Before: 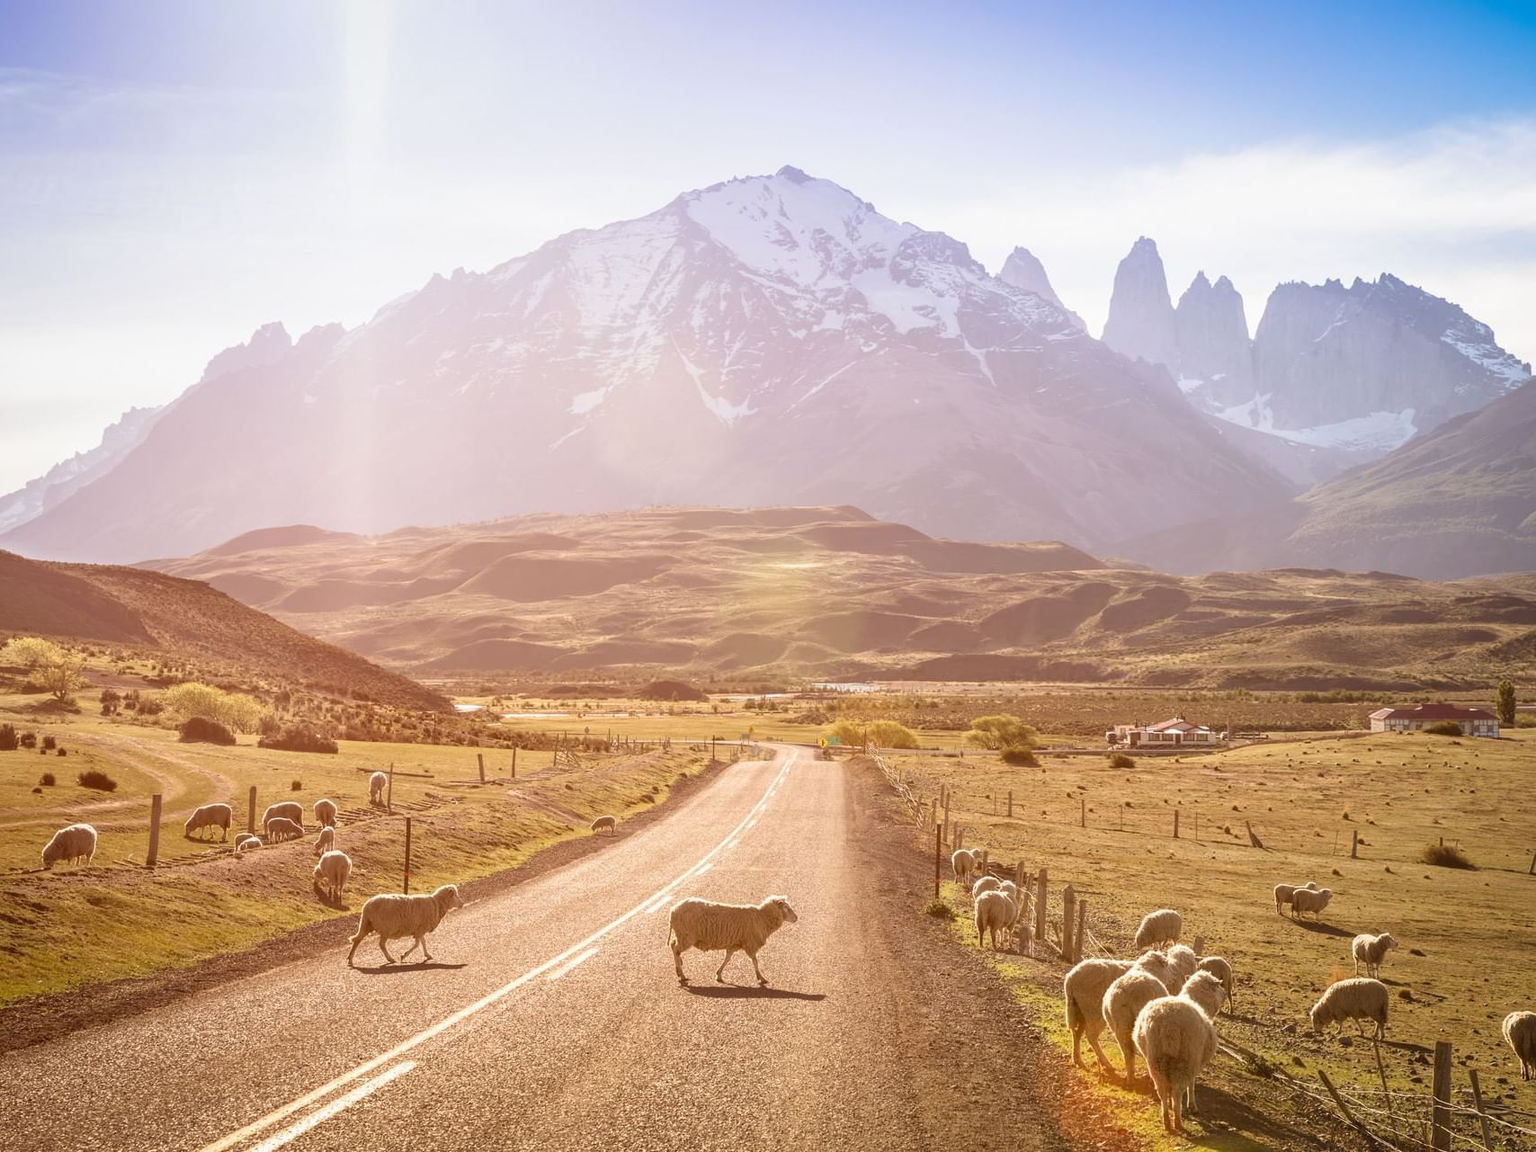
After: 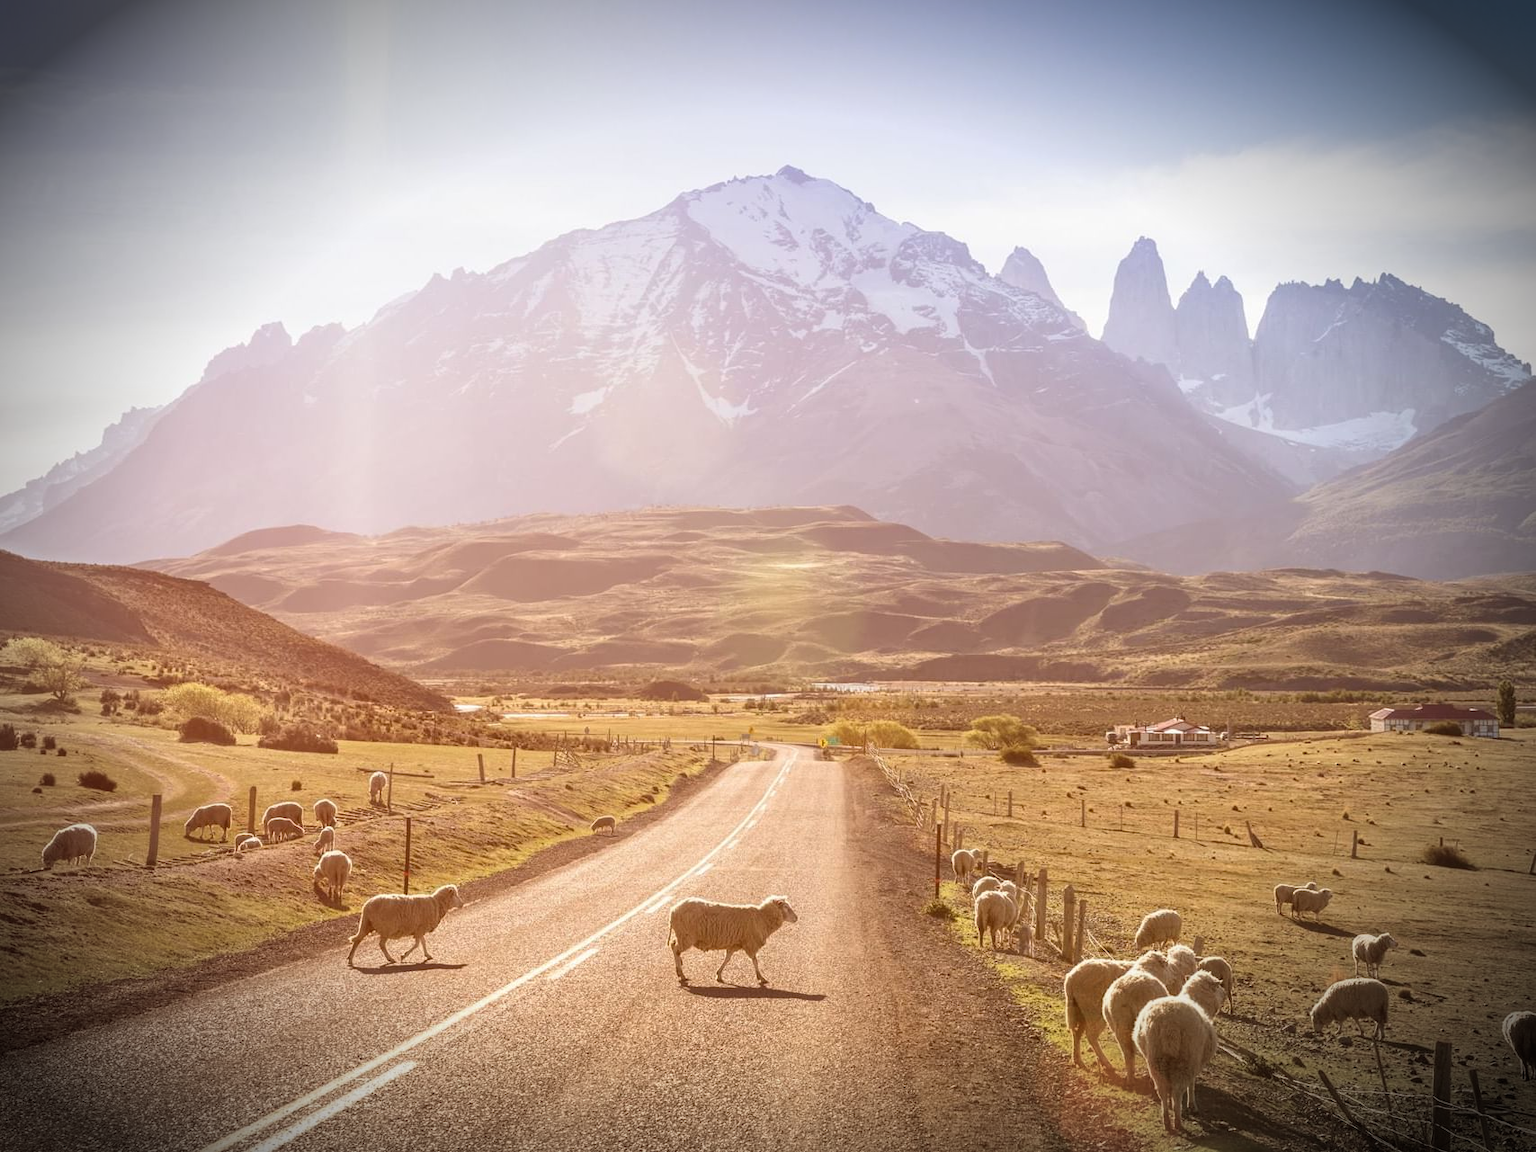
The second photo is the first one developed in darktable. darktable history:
vignetting: brightness -0.891, automatic ratio true
